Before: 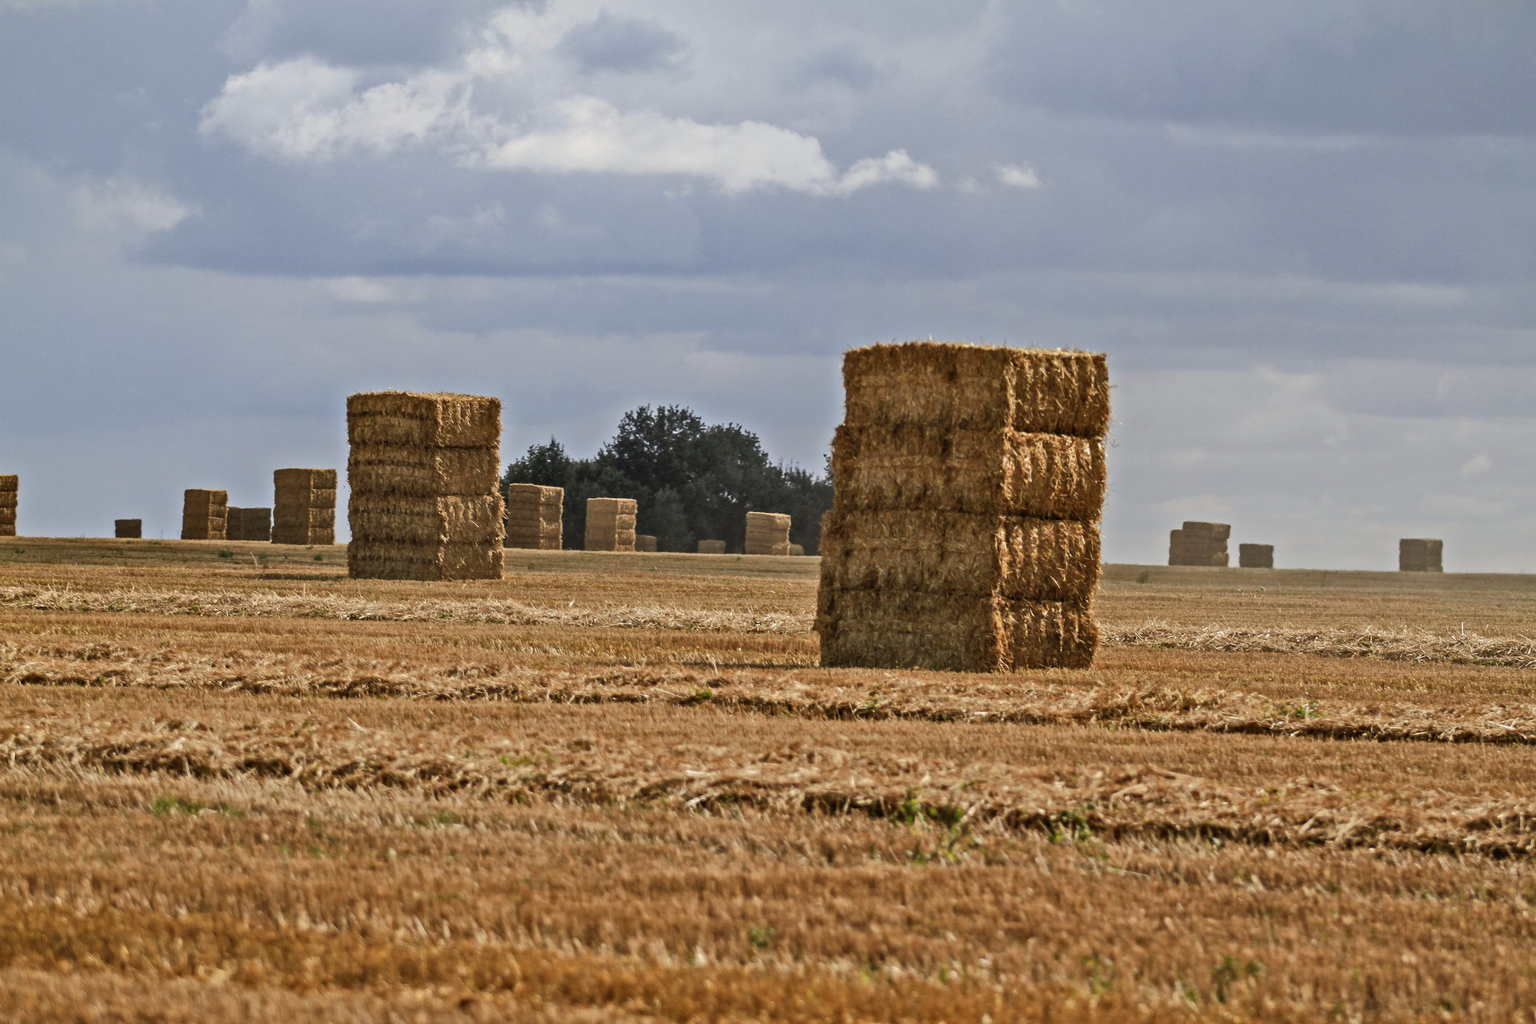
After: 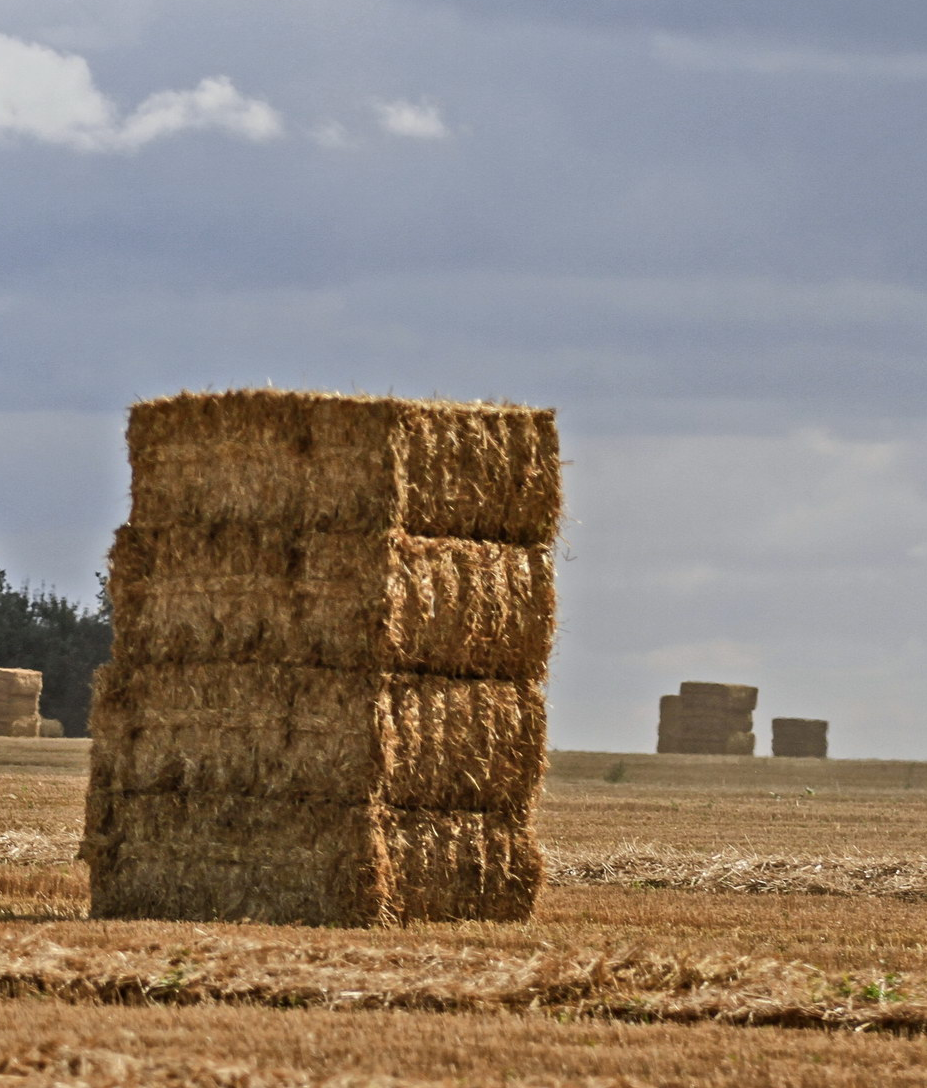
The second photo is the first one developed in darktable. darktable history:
crop and rotate: left 49.828%, top 10.116%, right 13.065%, bottom 24.595%
